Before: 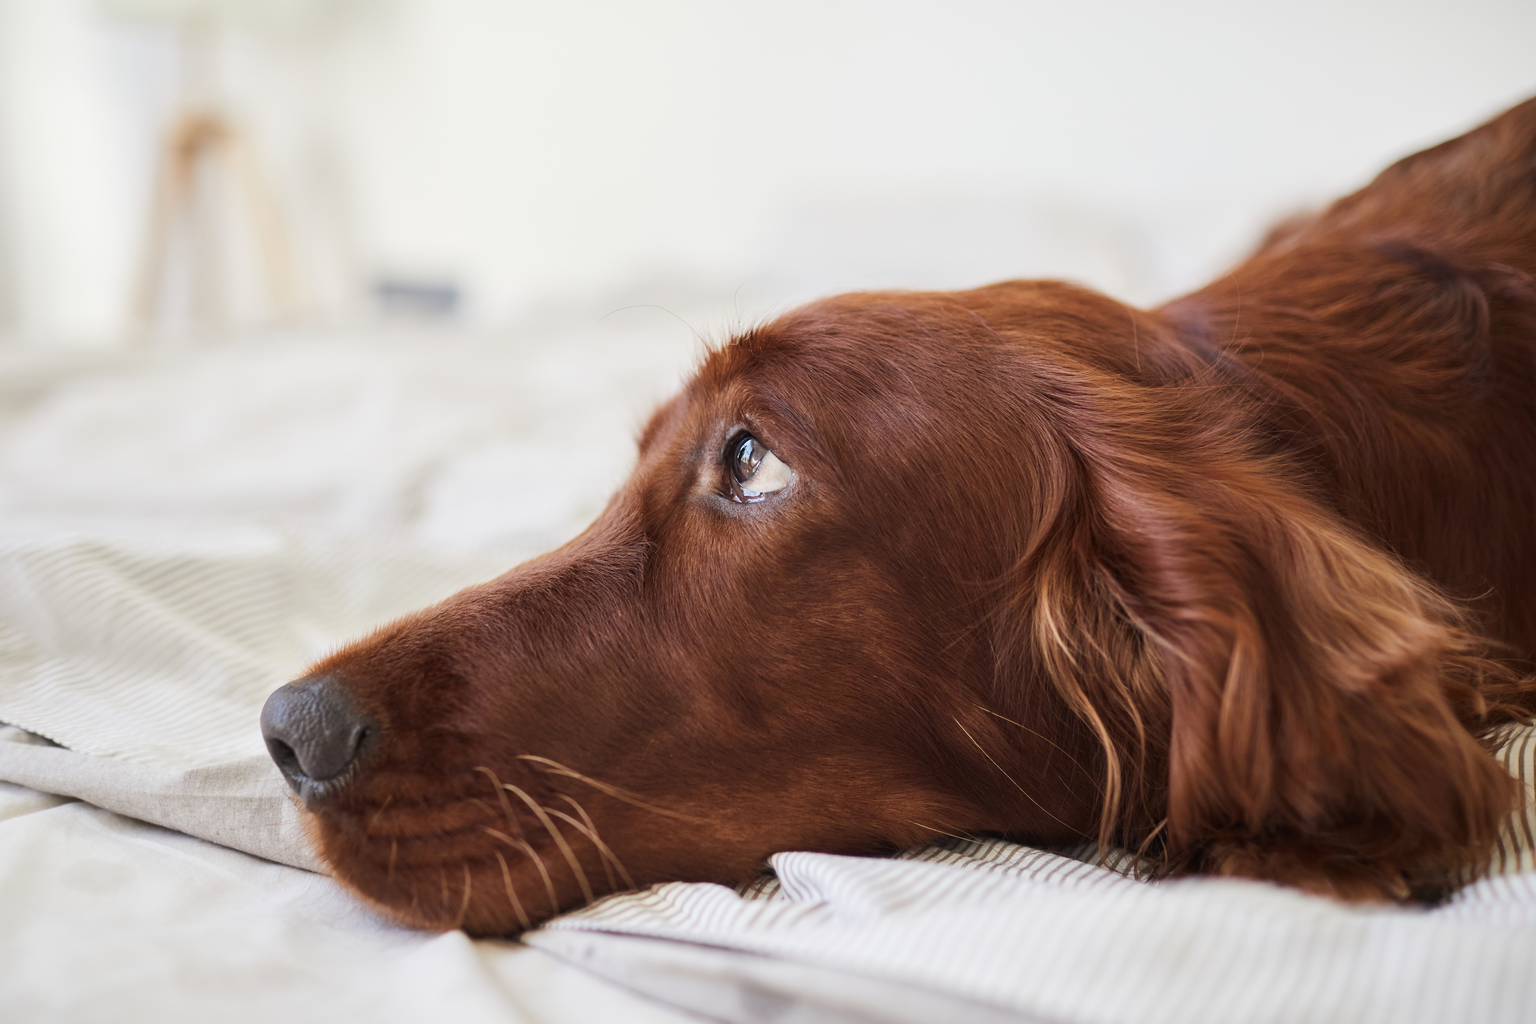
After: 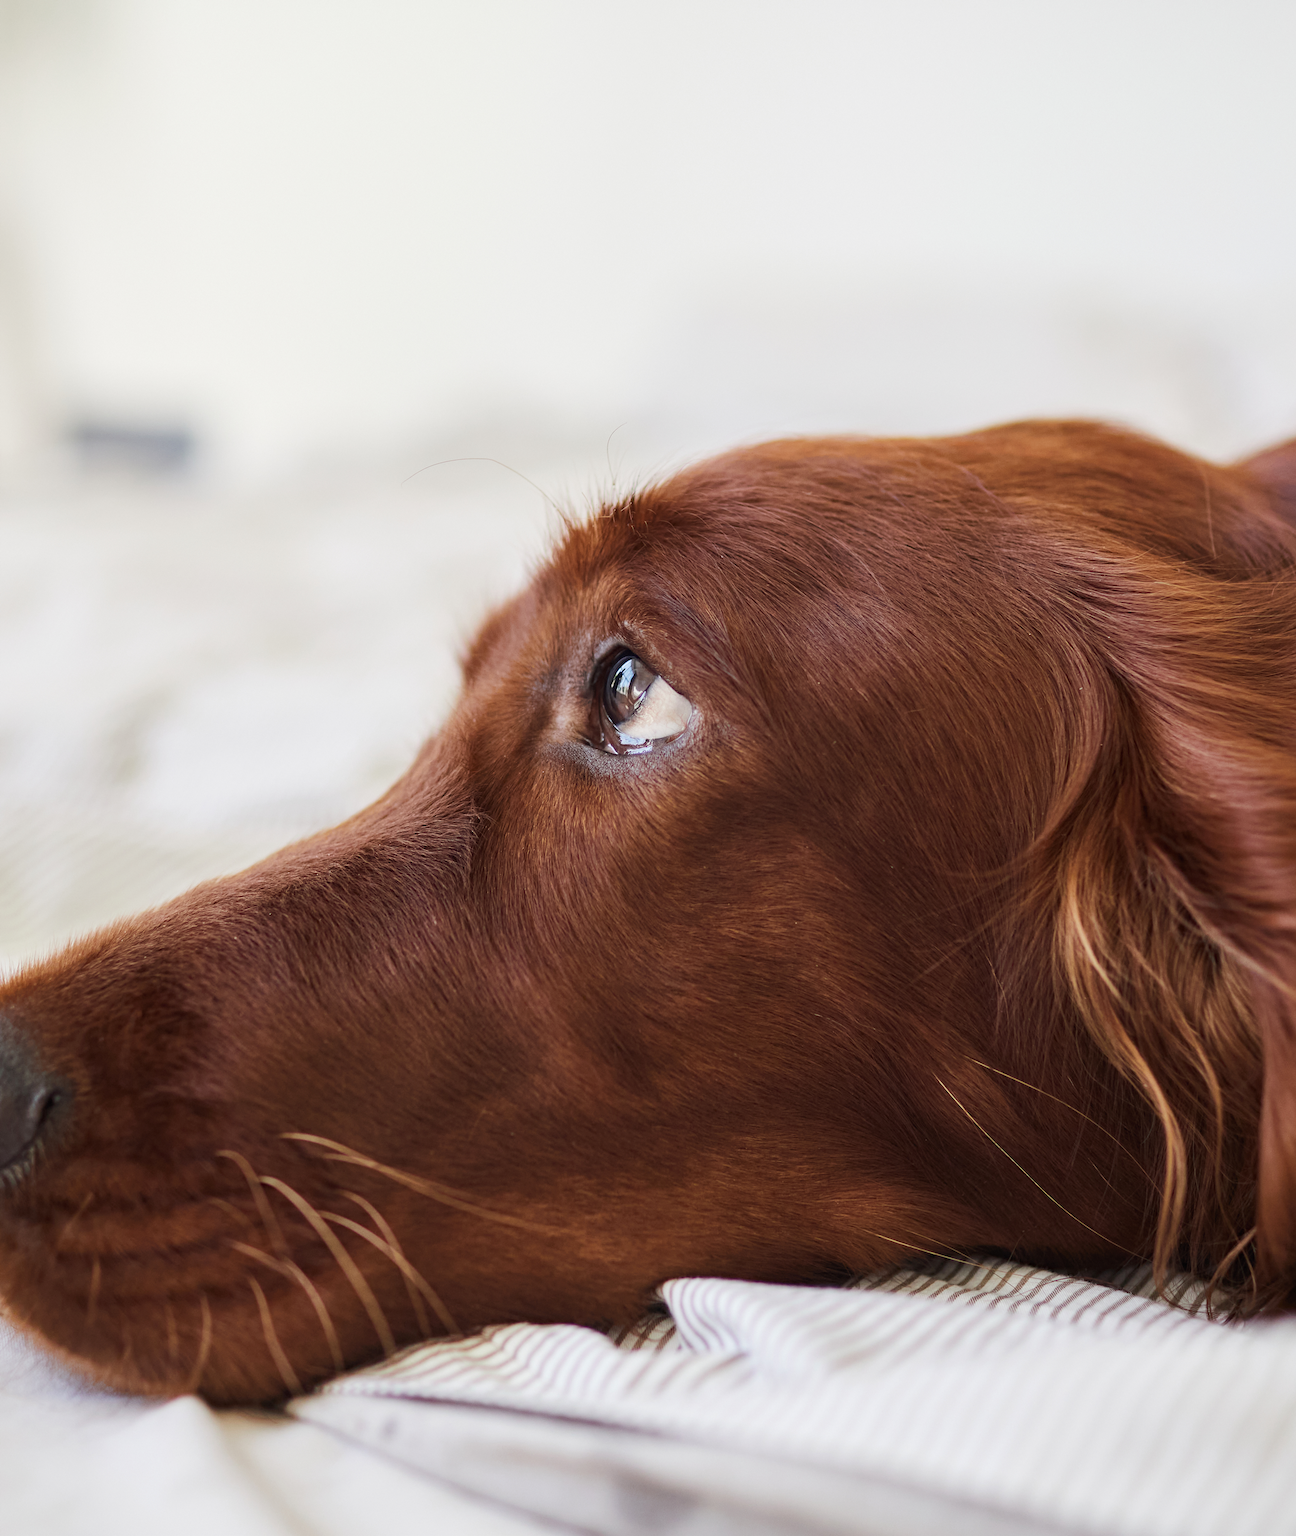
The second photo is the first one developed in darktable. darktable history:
crop: left 21.496%, right 22.254%
haze removal: compatibility mode true, adaptive false
